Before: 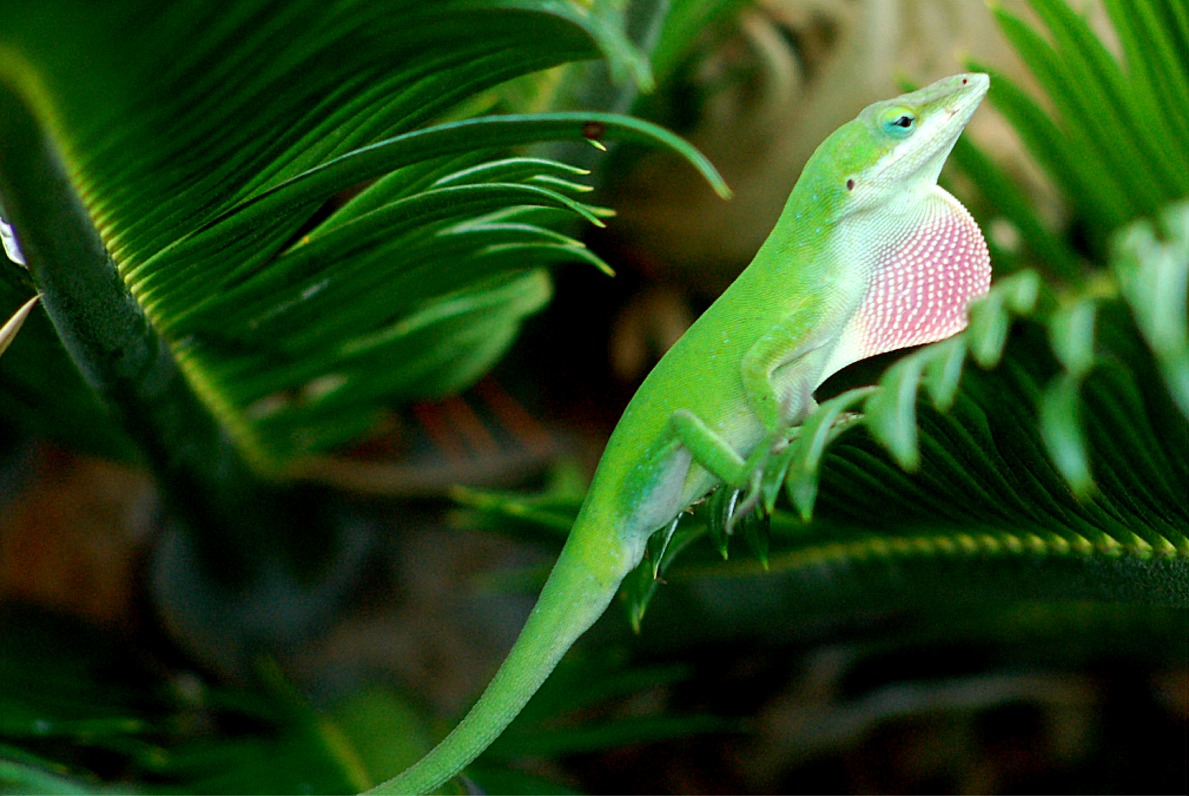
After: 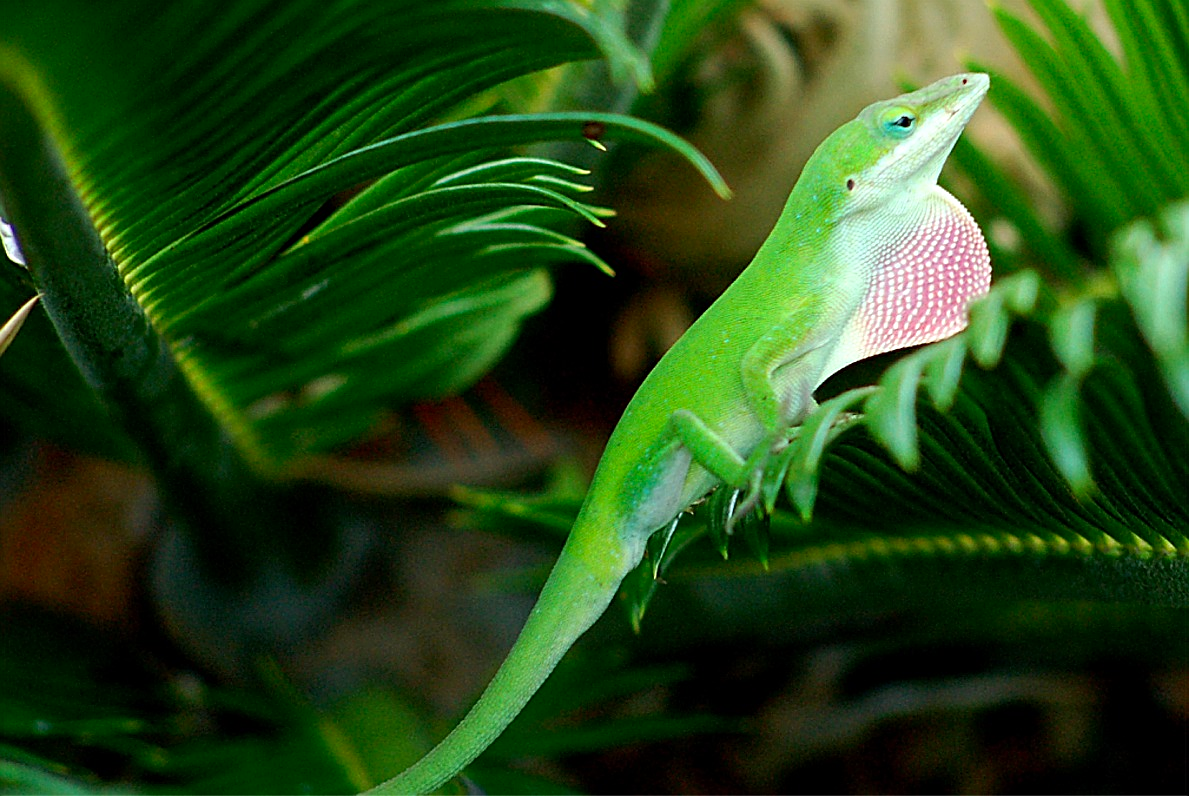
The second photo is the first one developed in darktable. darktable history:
sharpen: on, module defaults
contrast brightness saturation: contrast 0.04, saturation 0.07
